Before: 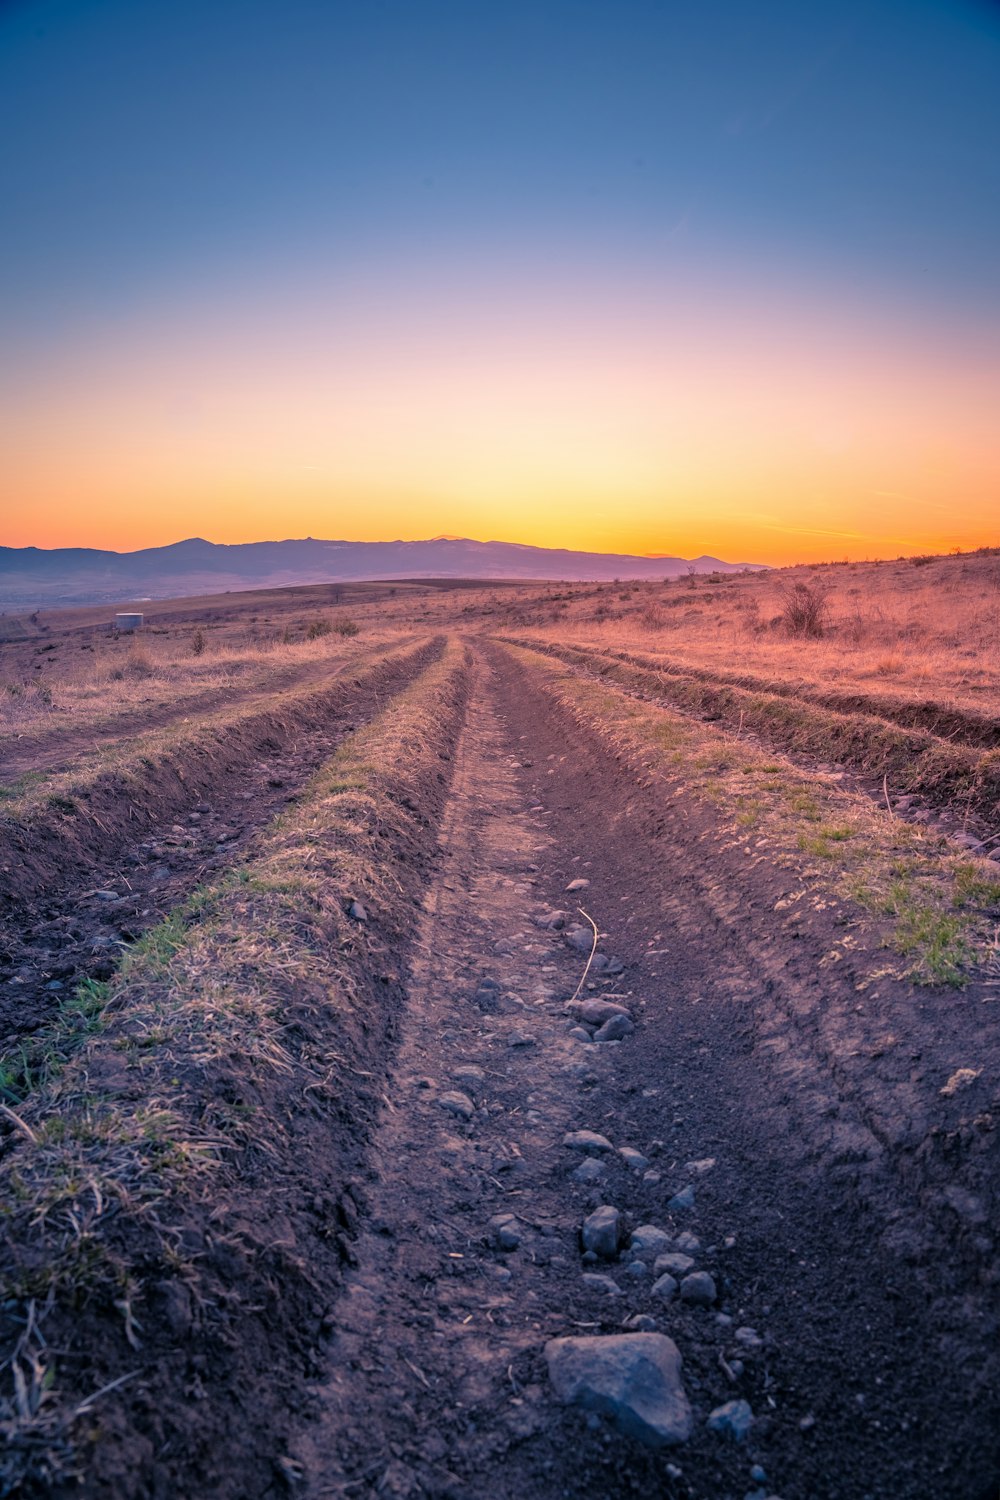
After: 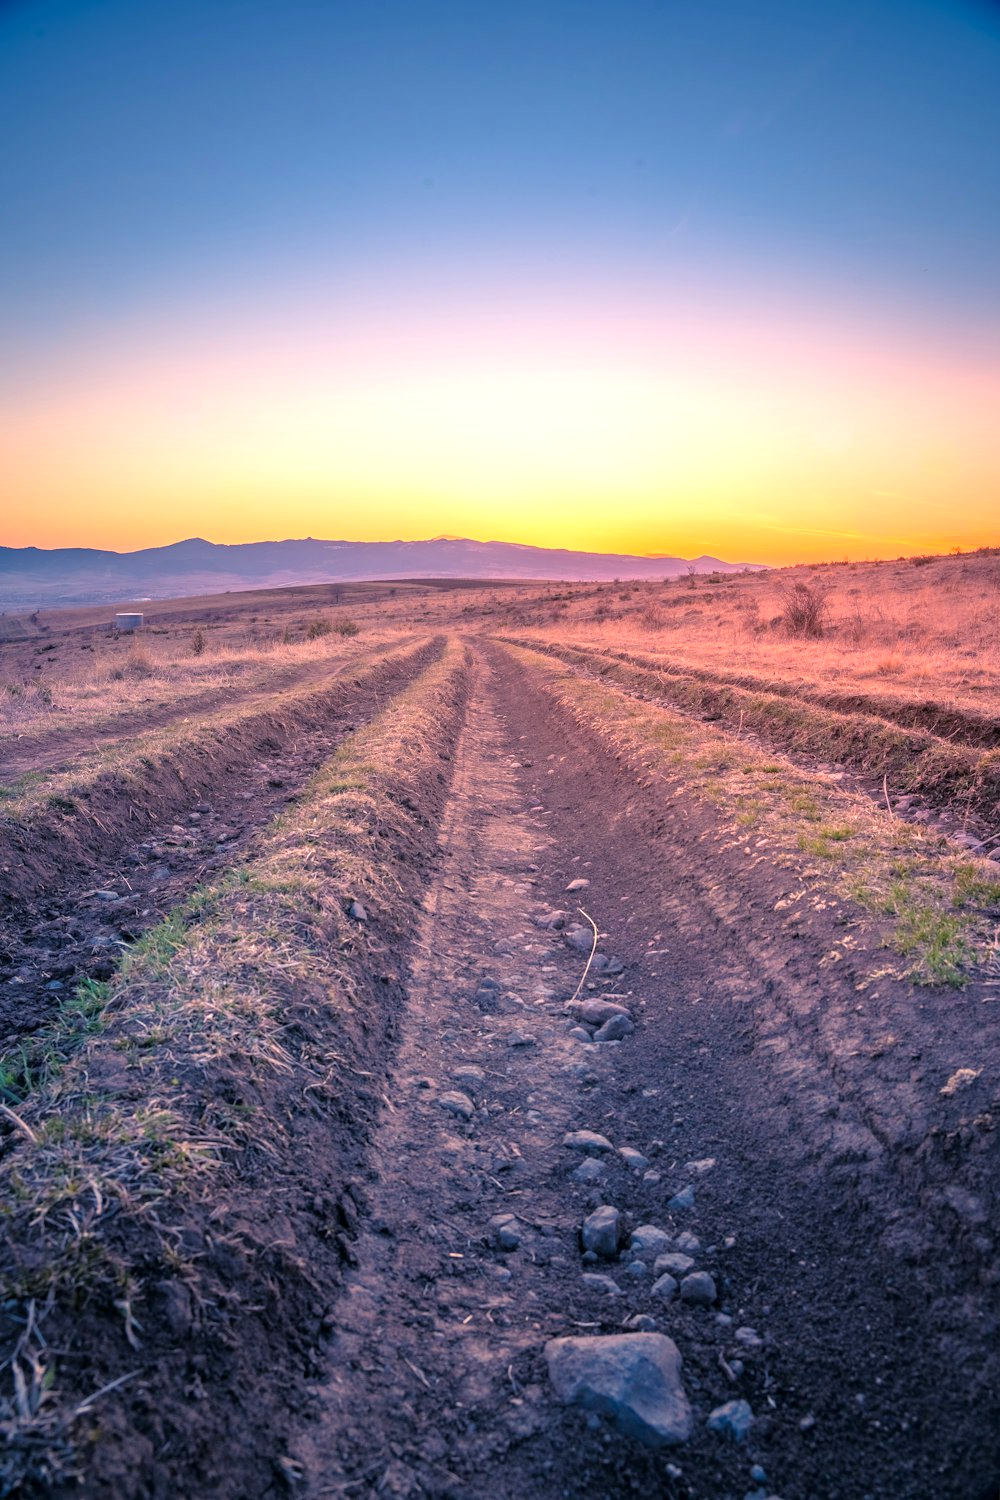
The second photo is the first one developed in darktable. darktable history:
exposure: exposure 0.52 EV, compensate highlight preservation false
